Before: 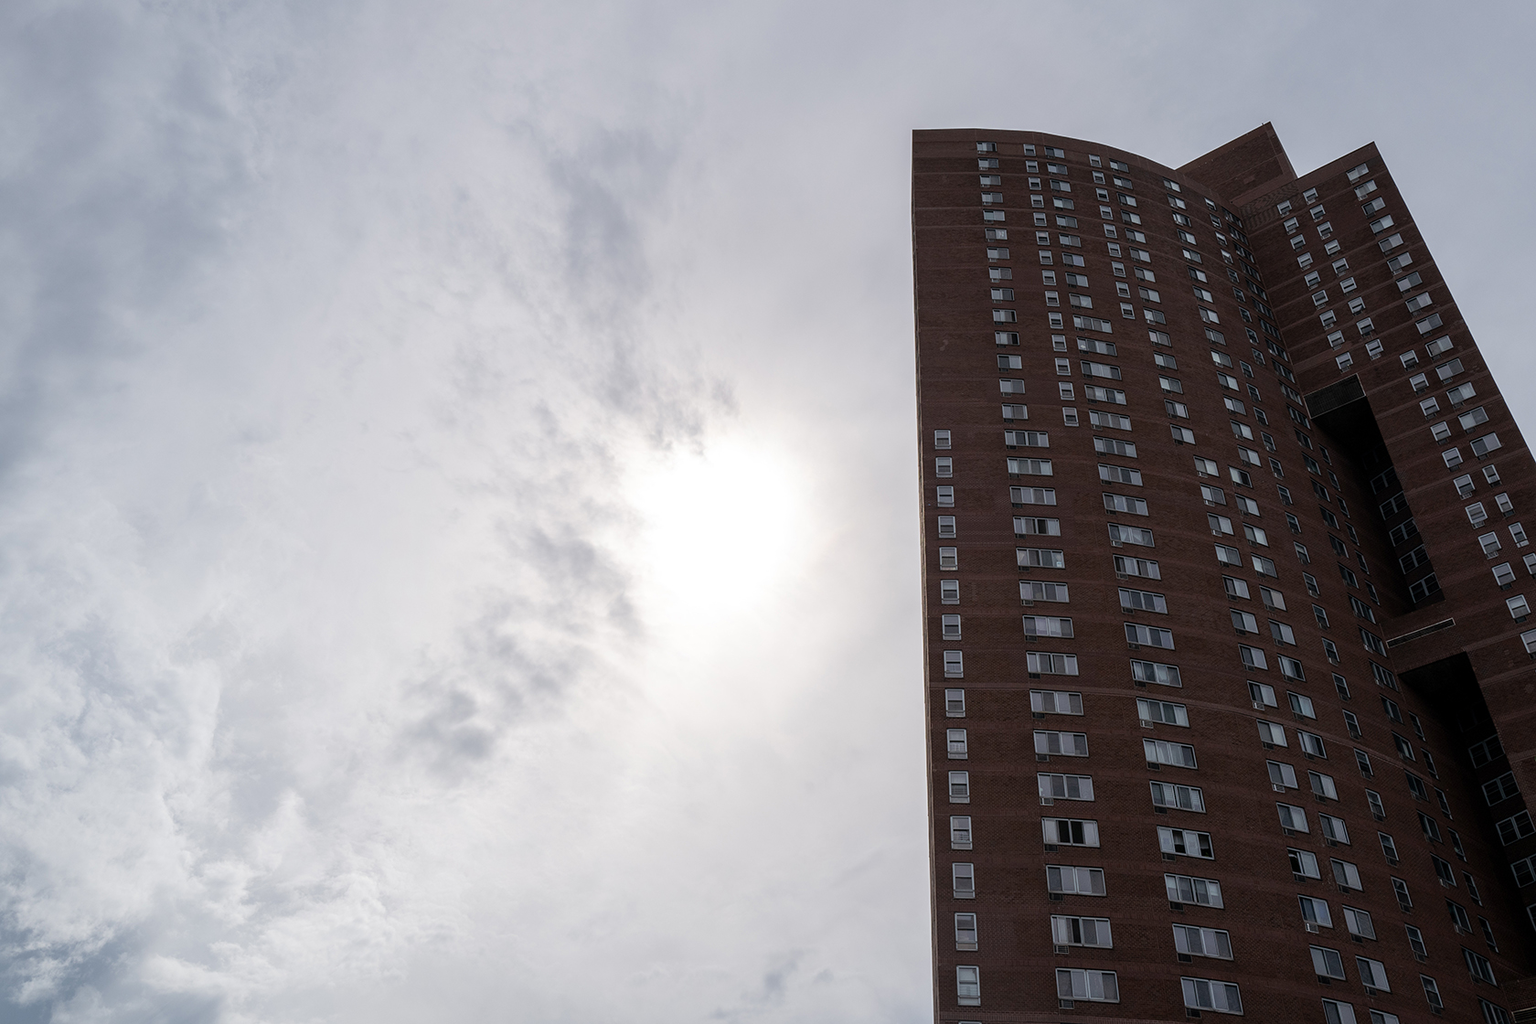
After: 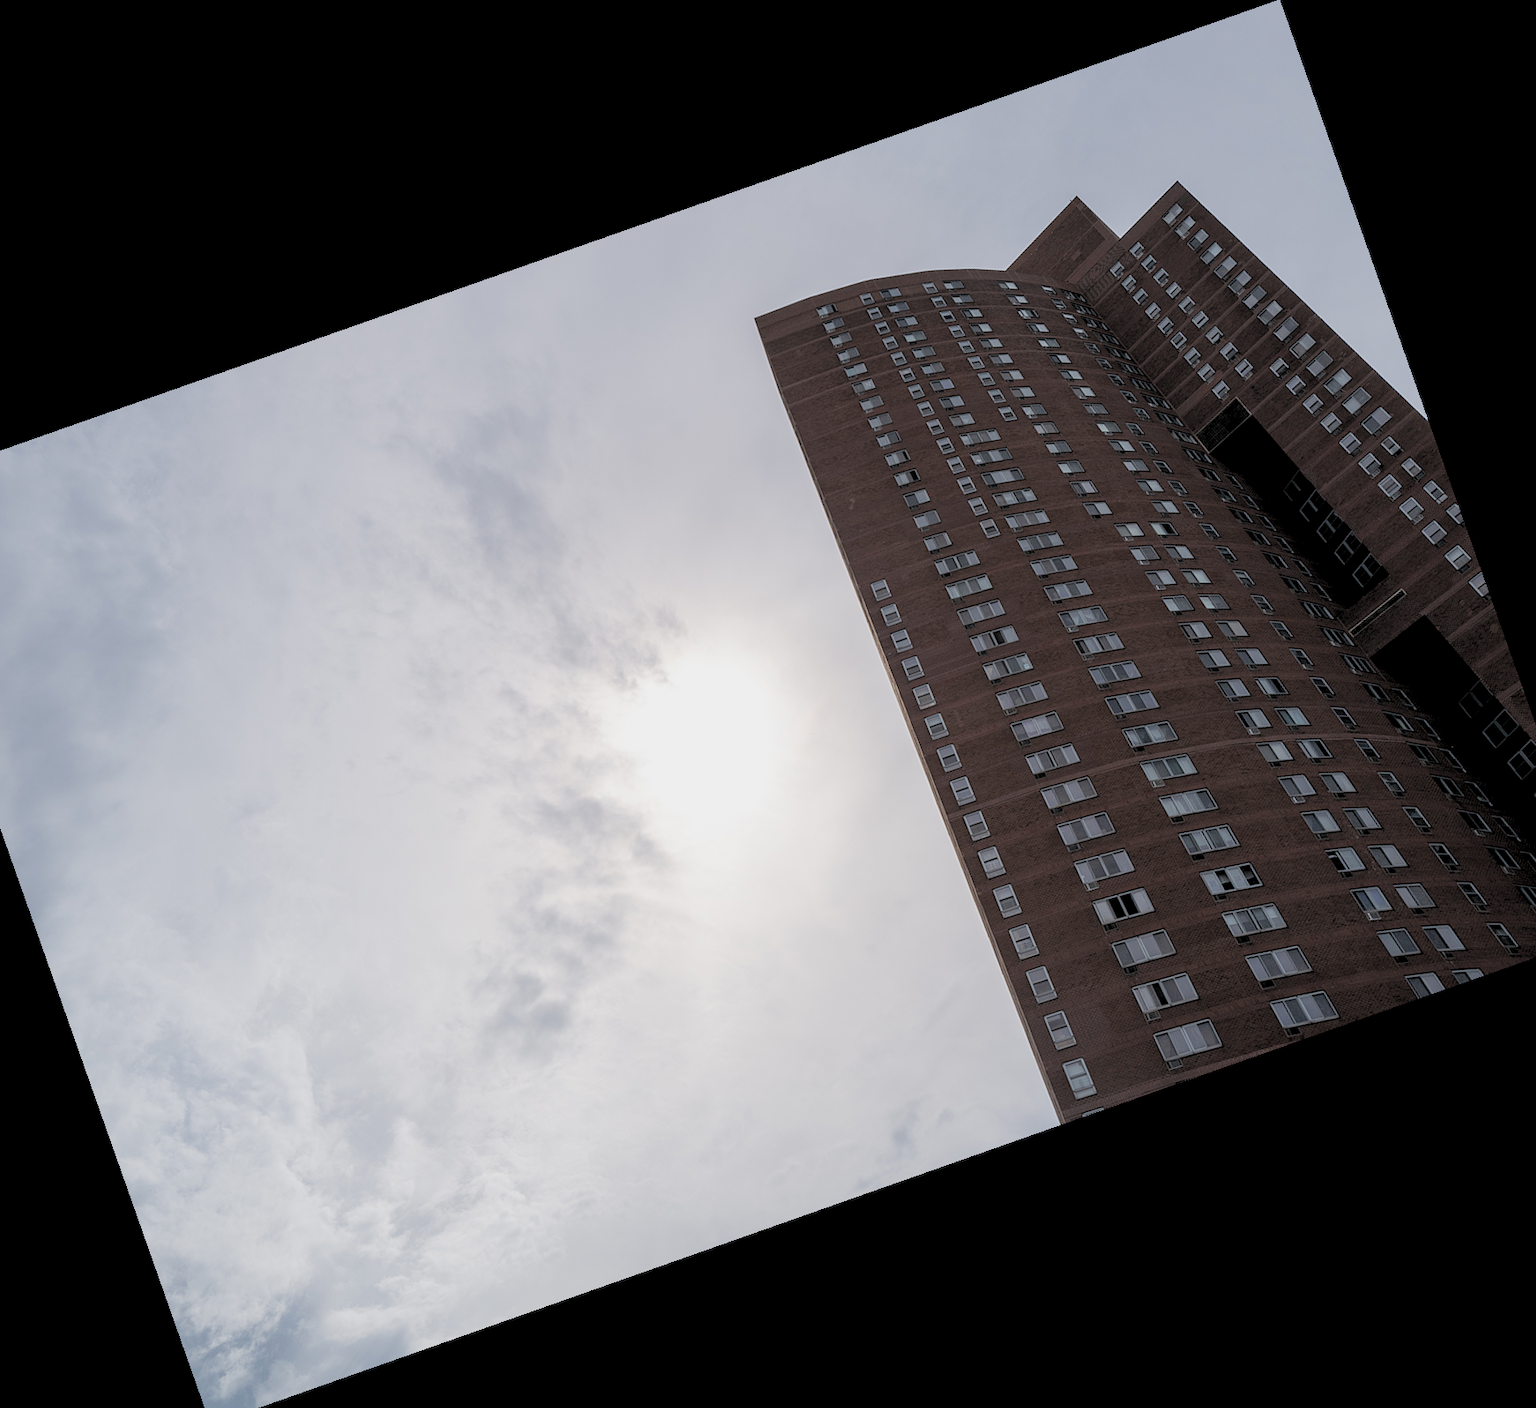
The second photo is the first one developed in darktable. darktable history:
rgb levels: preserve colors sum RGB, levels [[0.038, 0.433, 0.934], [0, 0.5, 1], [0, 0.5, 1]]
exposure: black level correction -0.008, exposure 0.067 EV, compensate highlight preservation false
crop and rotate: angle 19.43°, left 6.812%, right 4.125%, bottom 1.087%
